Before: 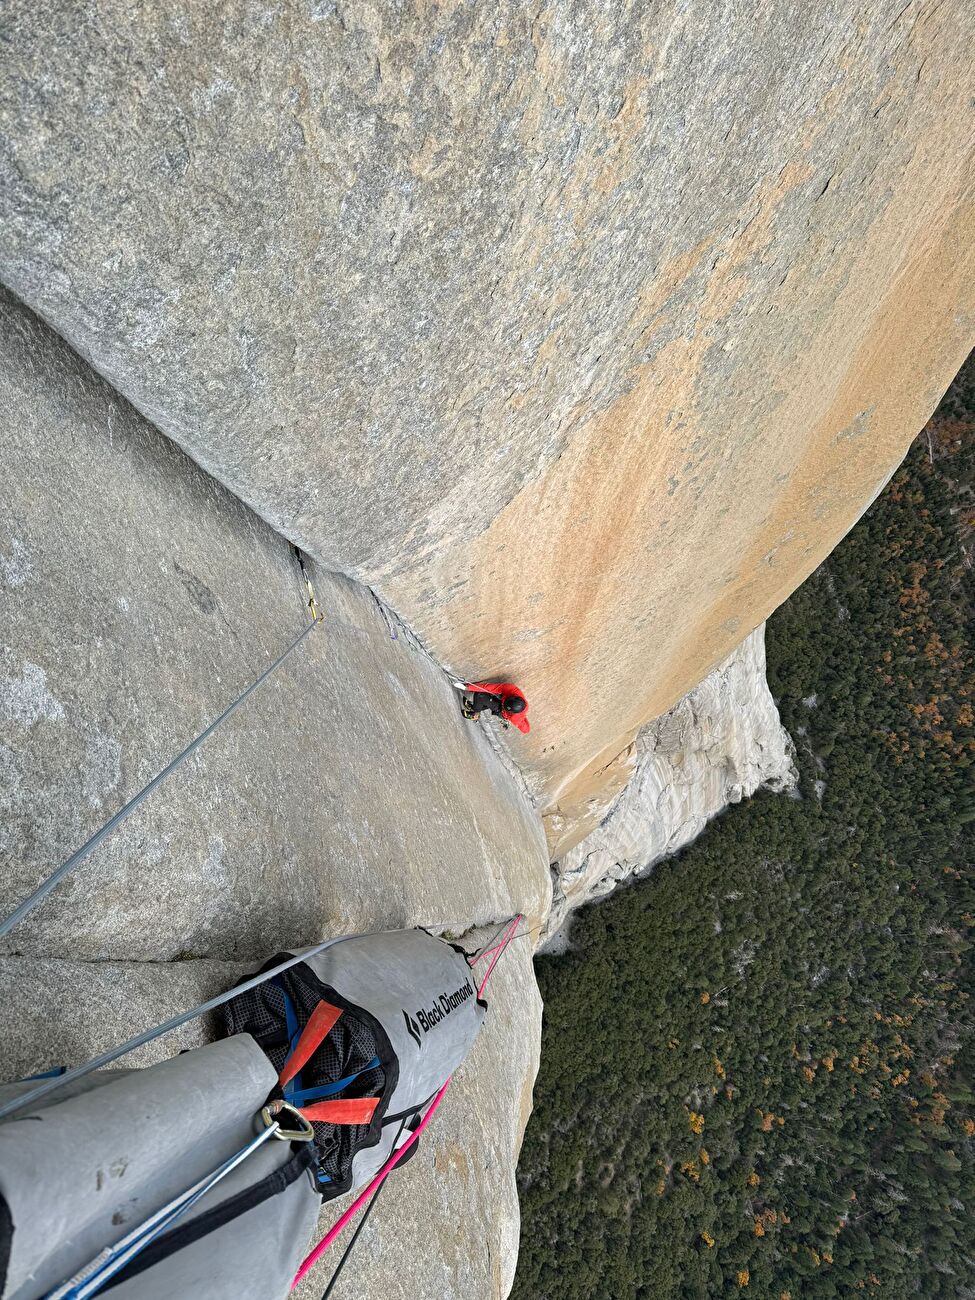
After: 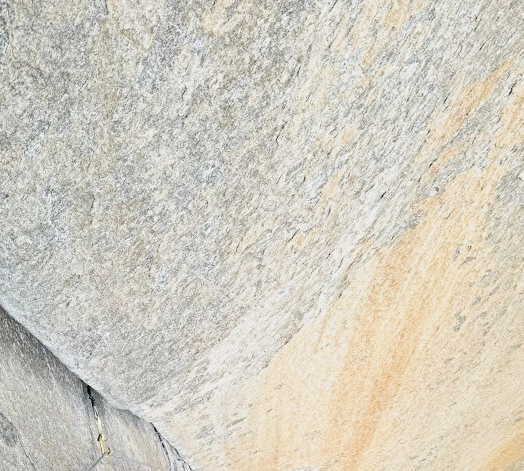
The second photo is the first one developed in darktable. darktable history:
base curve: curves: ch0 [(0, 0) (0.088, 0.125) (0.176, 0.251) (0.354, 0.501) (0.613, 0.749) (1, 0.877)], preserve colors none
rotate and perspective: rotation 1.69°, lens shift (vertical) -0.023, lens shift (horizontal) -0.291, crop left 0.025, crop right 0.988, crop top 0.092, crop bottom 0.842
crop: left 15.306%, top 9.065%, right 30.789%, bottom 48.638%
